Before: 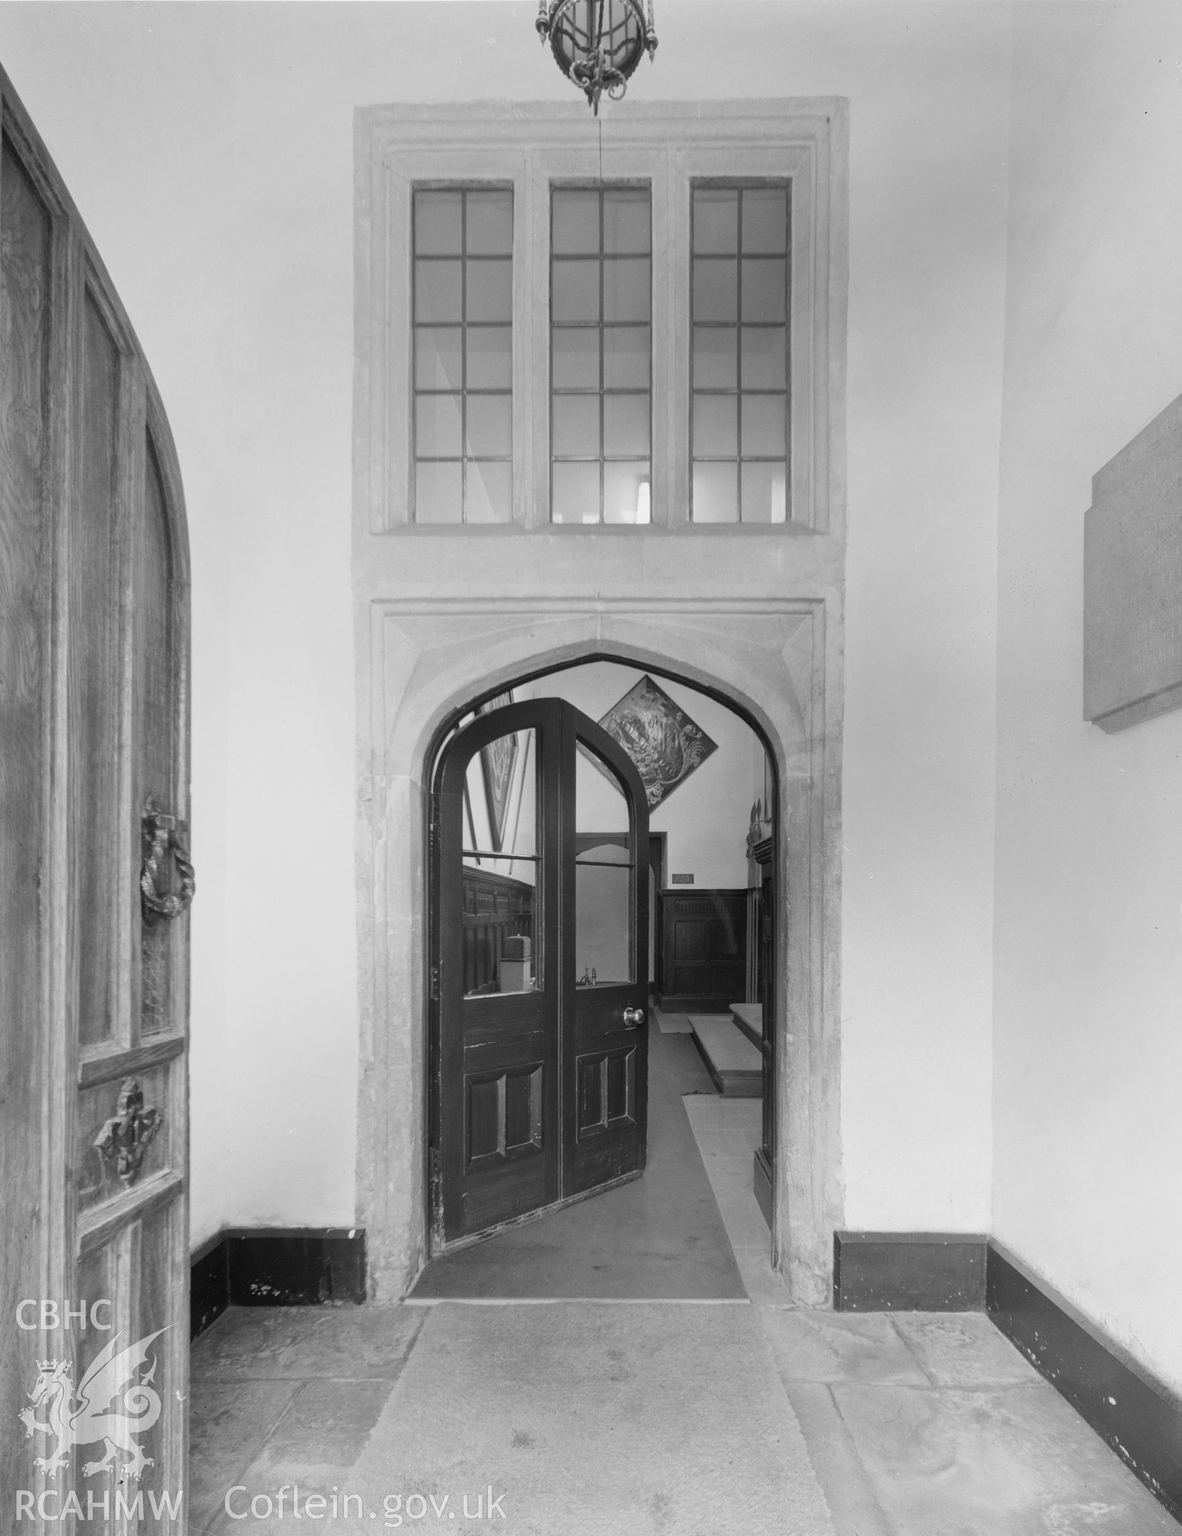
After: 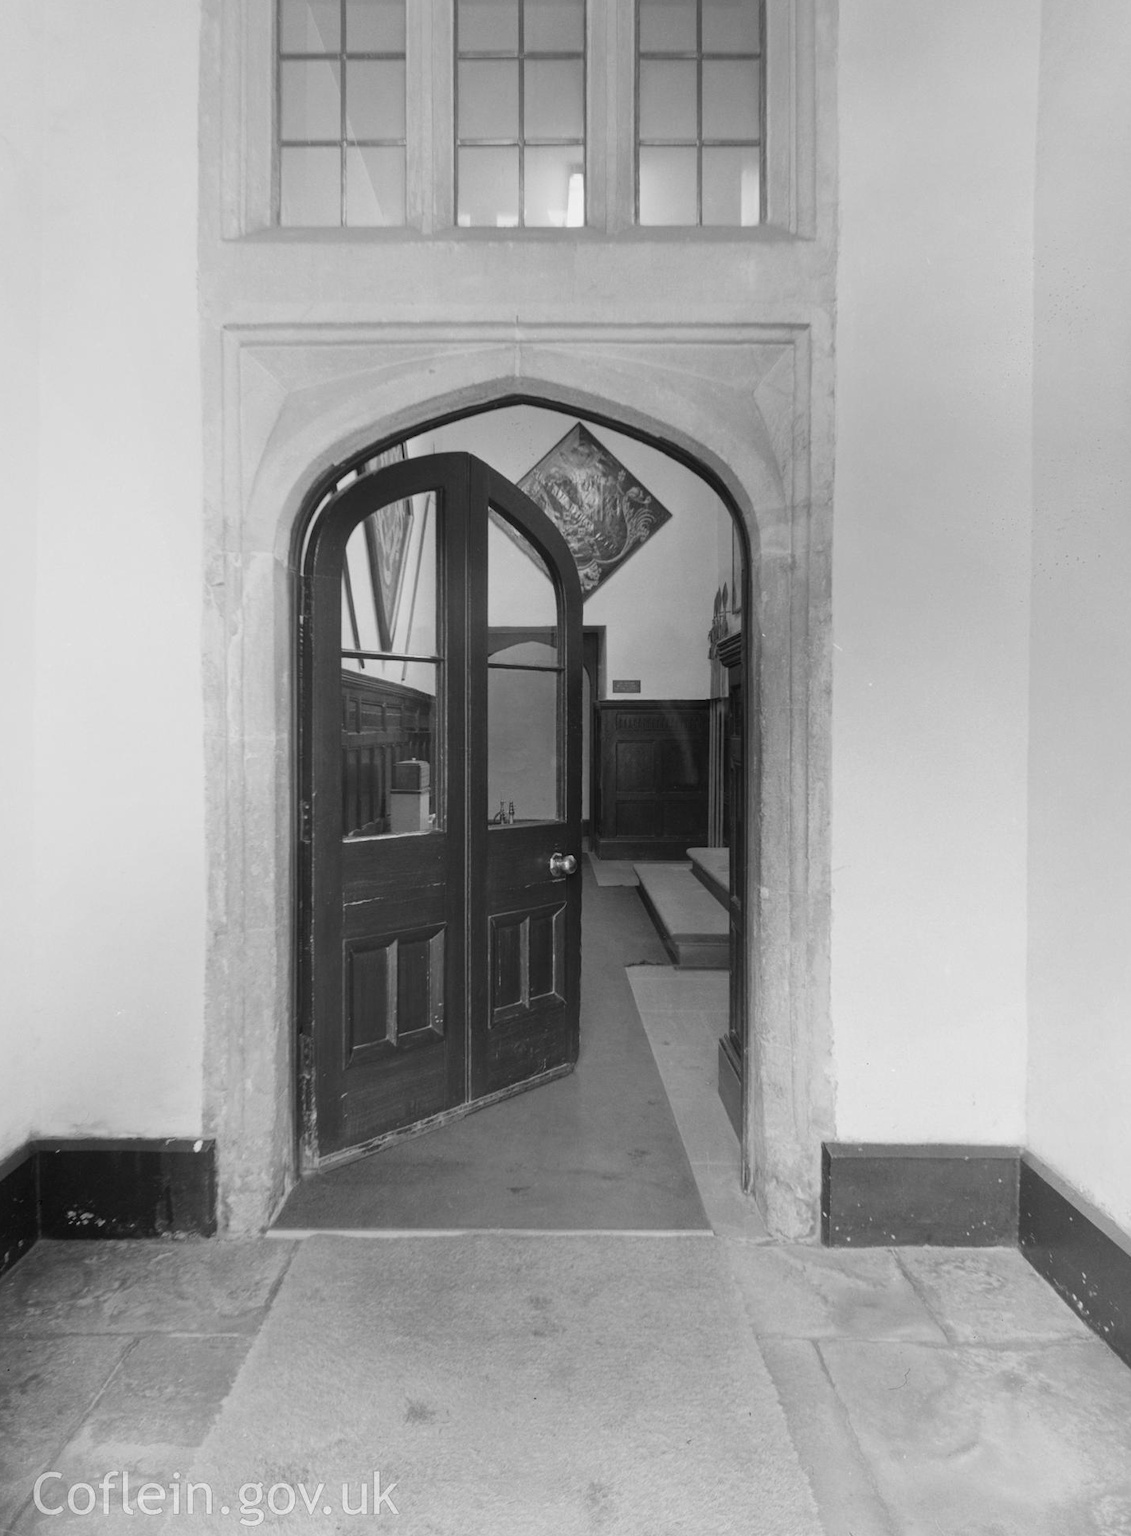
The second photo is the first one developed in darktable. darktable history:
crop: left 16.854%, top 22.715%, right 9.138%
